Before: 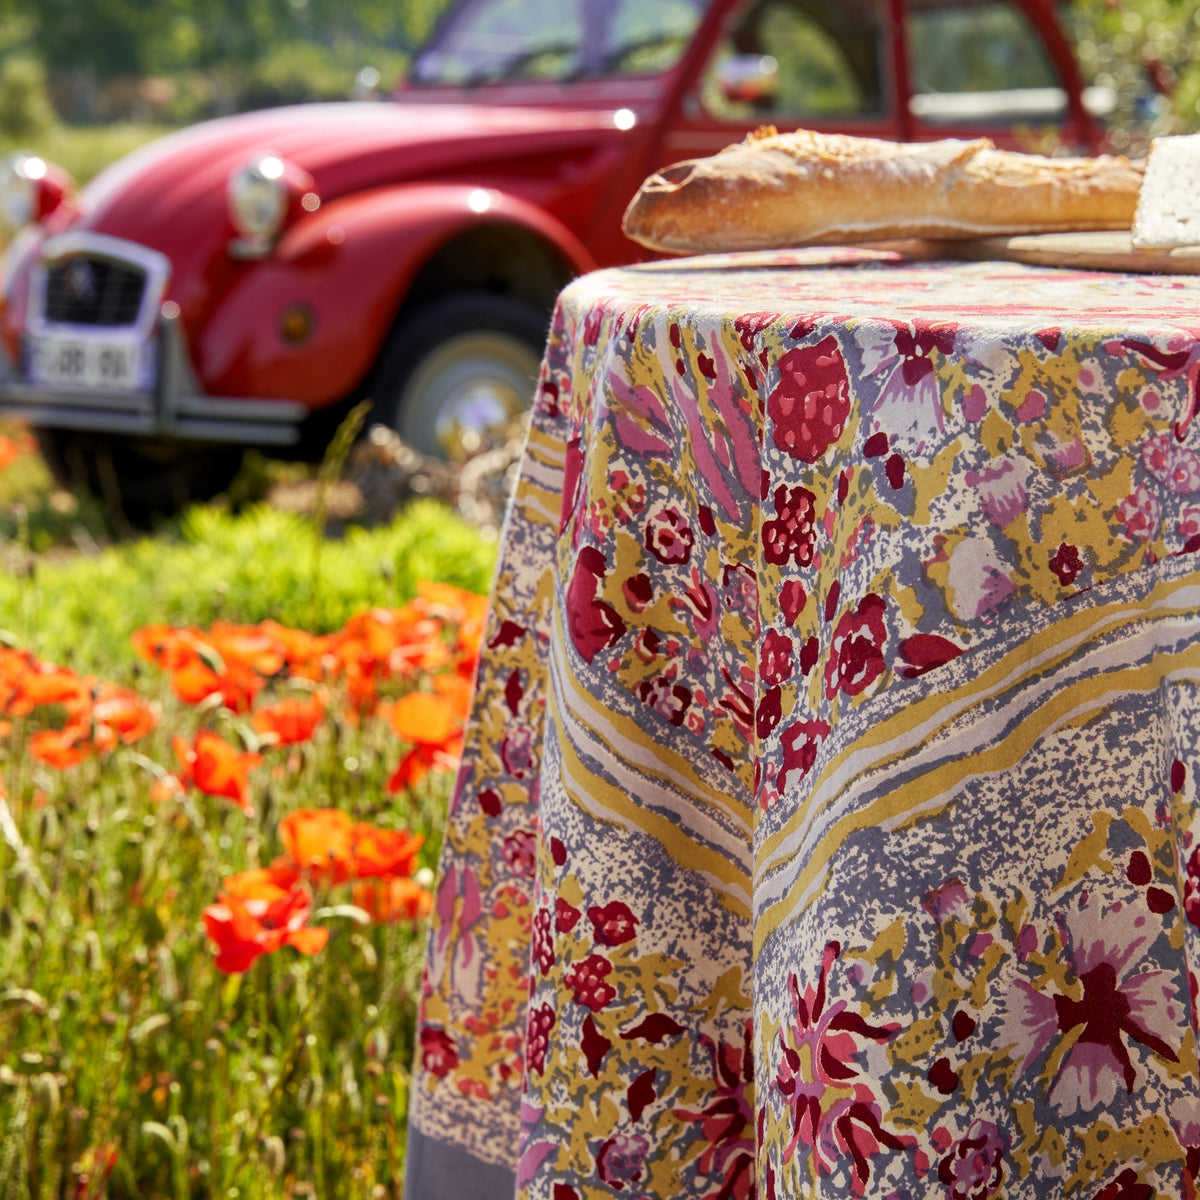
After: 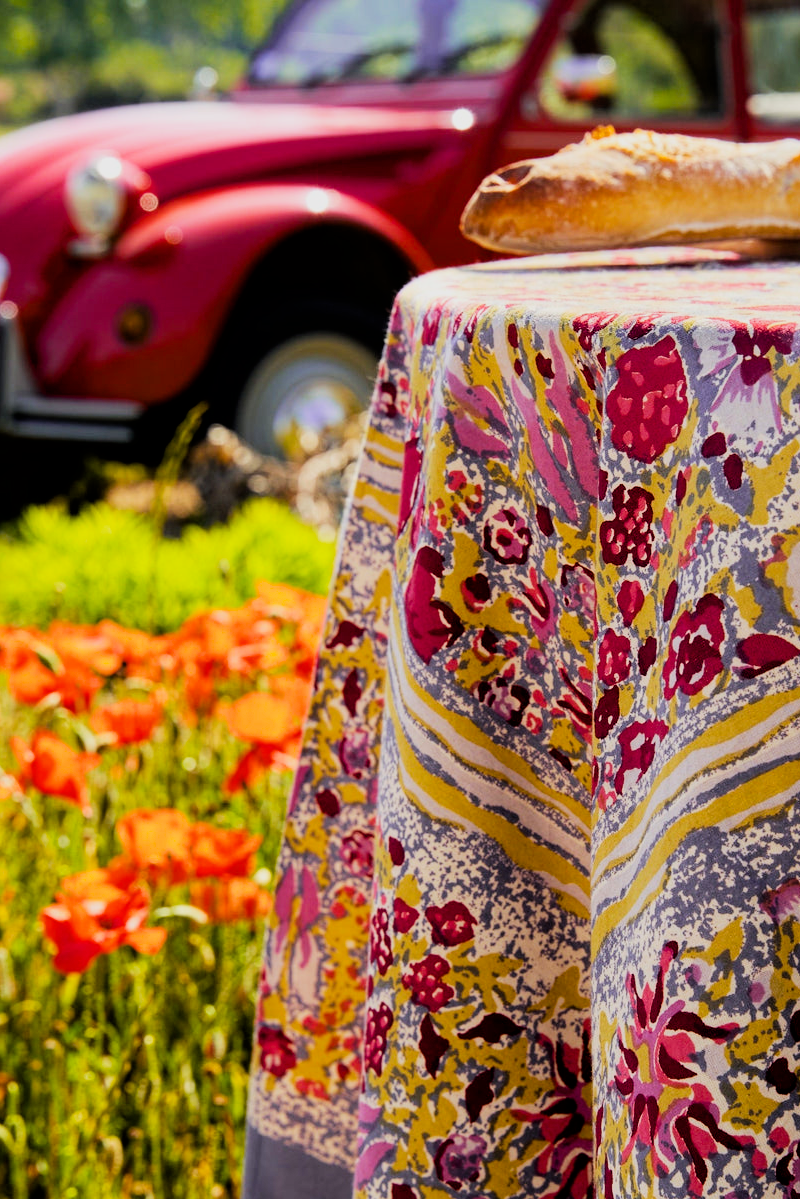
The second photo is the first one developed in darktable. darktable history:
exposure: black level correction 0.002, exposure 0.15 EV, compensate highlight preservation false
filmic rgb: black relative exposure -5 EV, hardness 2.88, contrast 1.3, highlights saturation mix -30%
crop and rotate: left 13.537%, right 19.796%
color balance rgb: perceptual saturation grading › global saturation 25%, global vibrance 20%
